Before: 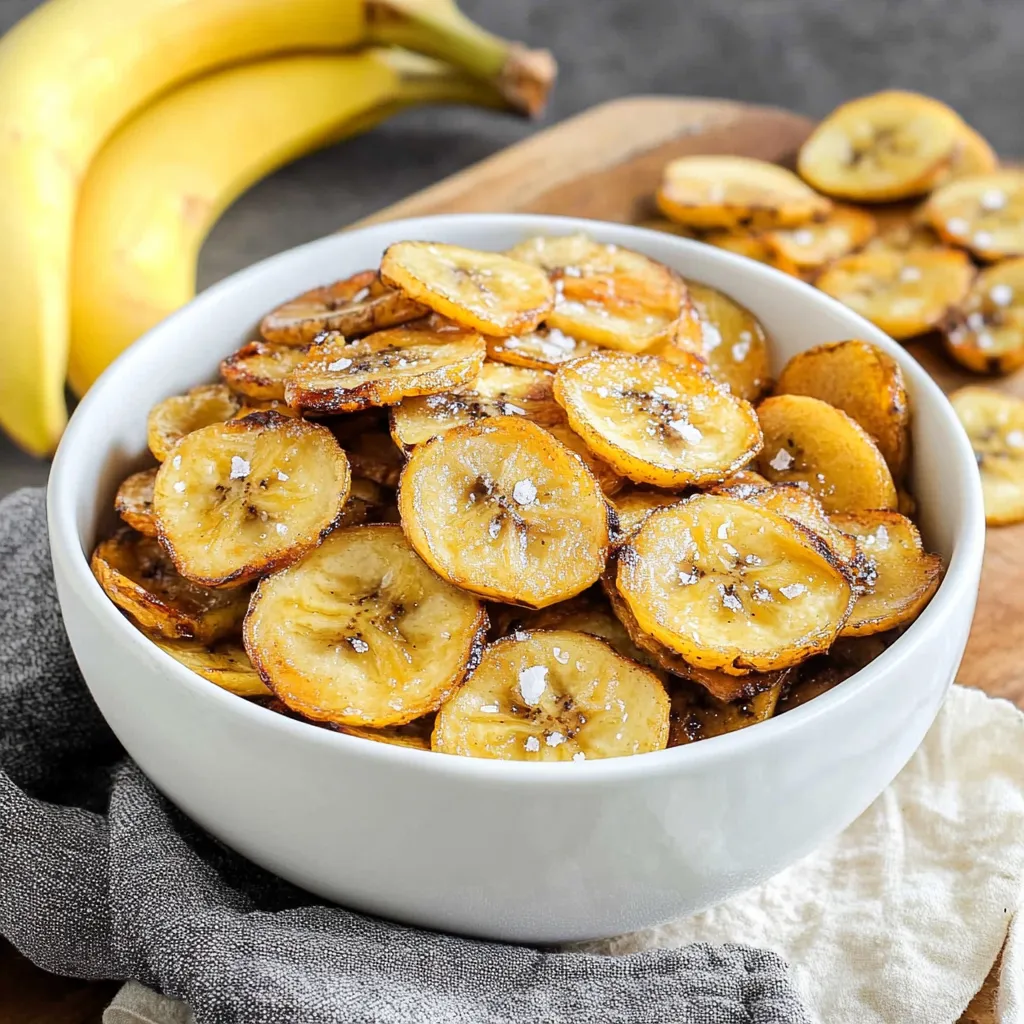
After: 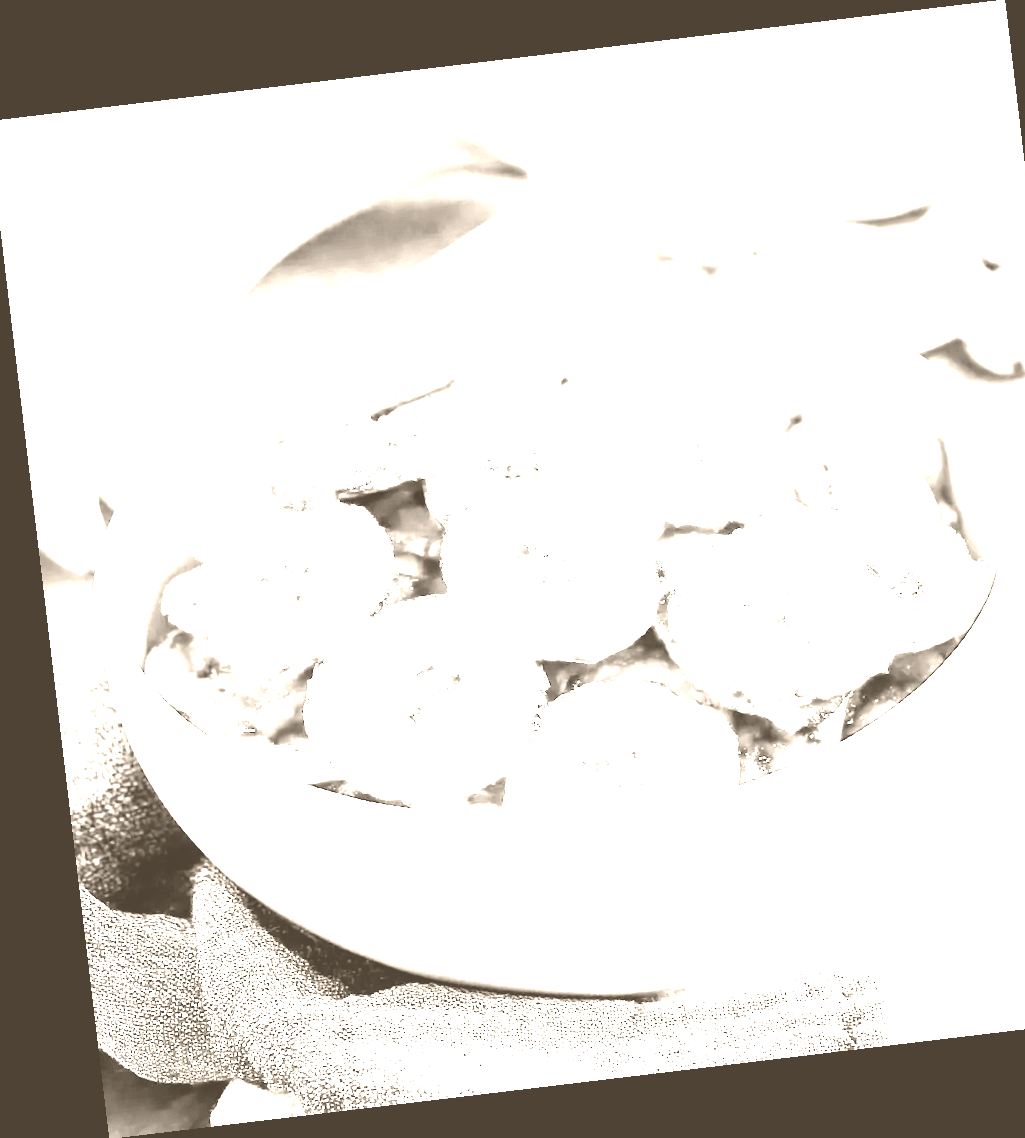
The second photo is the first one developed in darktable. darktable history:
colorize: hue 34.49°, saturation 35.33%, source mix 100%, version 1
white balance: red 4.26, blue 1.802
crop and rotate: left 1.088%, right 8.807%
rotate and perspective: rotation -6.83°, automatic cropping off
